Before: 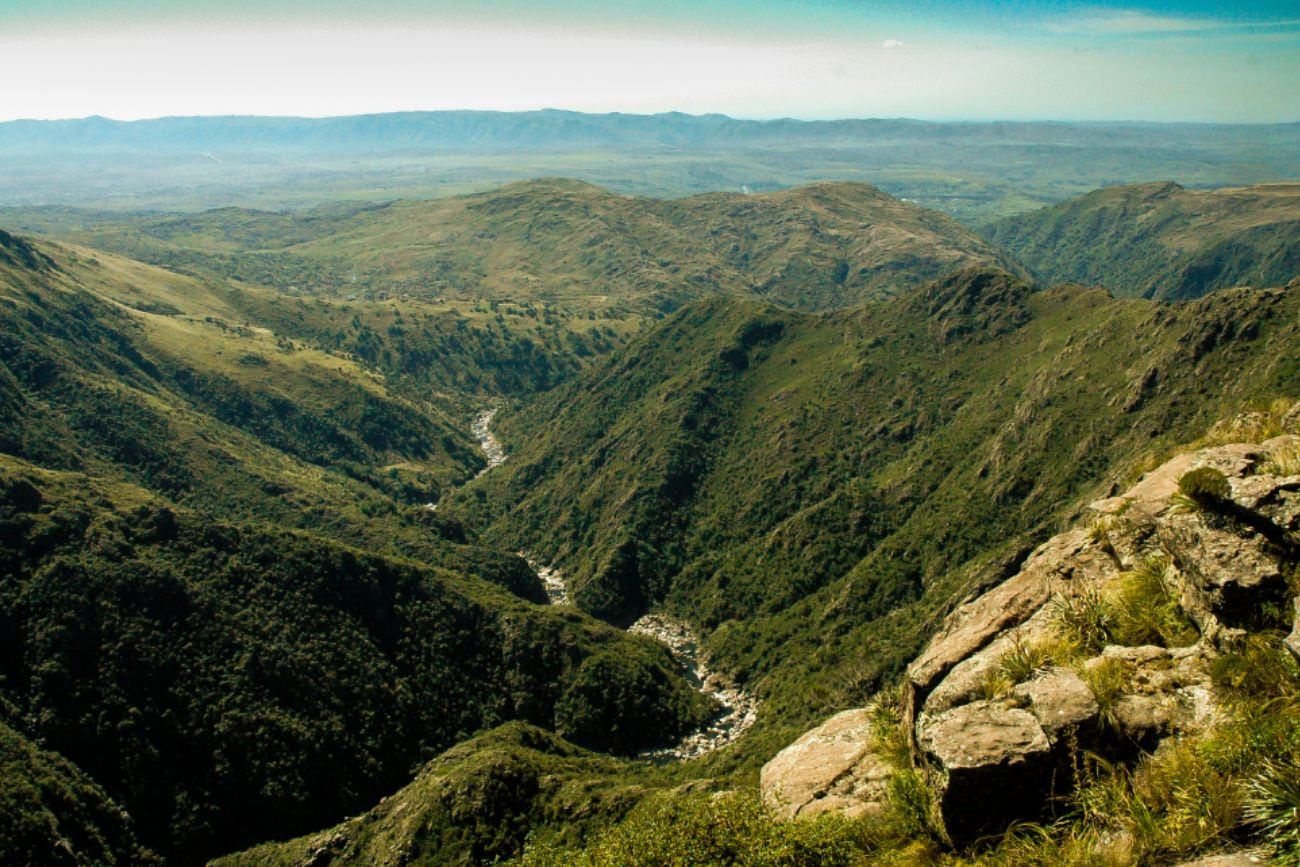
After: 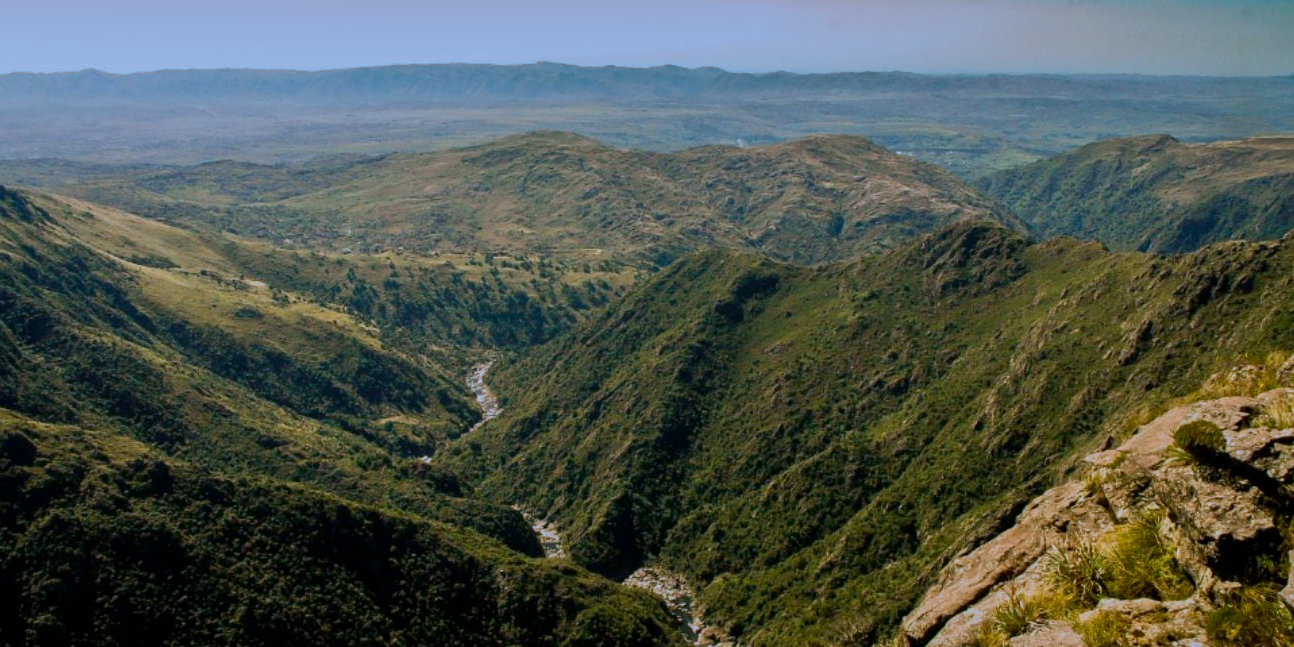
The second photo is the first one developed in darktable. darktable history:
white balance: red 1.042, blue 1.17
exposure: black level correction 0.001, exposure 0.14 EV, compensate highlight preservation false
crop: left 0.387%, top 5.469%, bottom 19.809%
bloom: size 16%, threshold 98%, strength 20%
tone equalizer: -8 EV -0.002 EV, -7 EV 0.005 EV, -6 EV -0.008 EV, -5 EV 0.007 EV, -4 EV -0.042 EV, -3 EV -0.233 EV, -2 EV -0.662 EV, -1 EV -0.983 EV, +0 EV -0.969 EV, smoothing diameter 2%, edges refinement/feathering 20, mask exposure compensation -1.57 EV, filter diffusion 5
split-toning: shadows › hue 351.18°, shadows › saturation 0.86, highlights › hue 218.82°, highlights › saturation 0.73, balance -19.167
contrast brightness saturation: brightness -0.09
